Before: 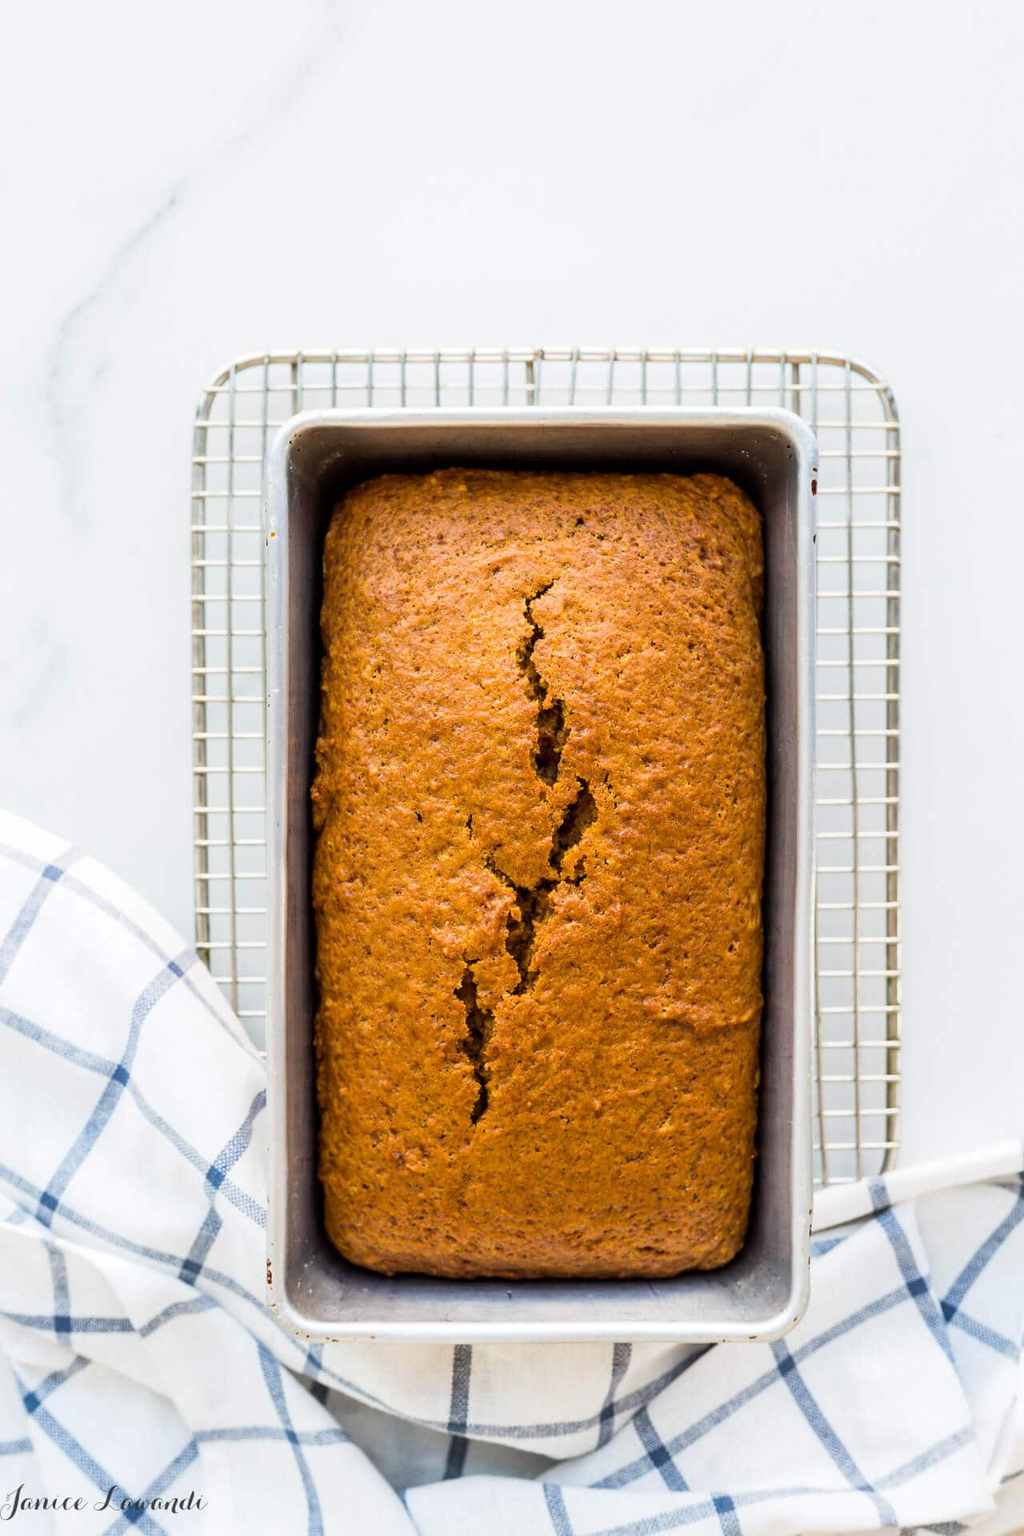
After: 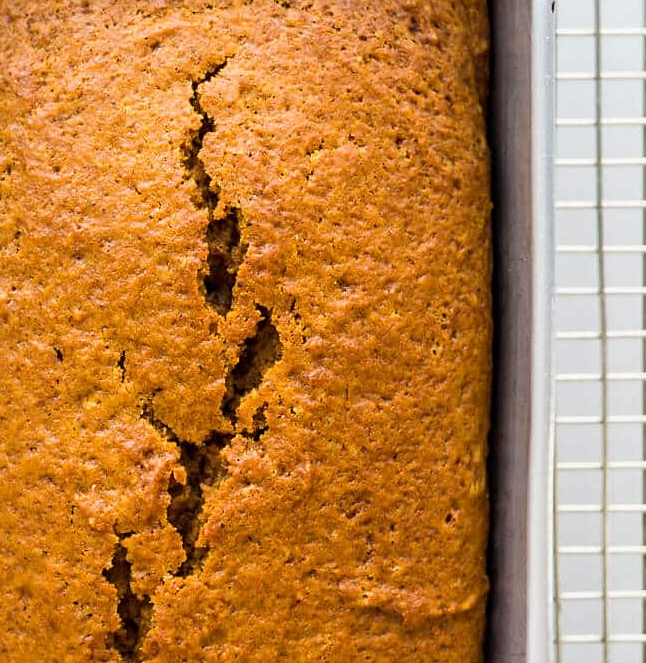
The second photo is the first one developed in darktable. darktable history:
crop: left 36.398%, top 34.769%, right 13.093%, bottom 30.677%
sharpen: amount 0.206
